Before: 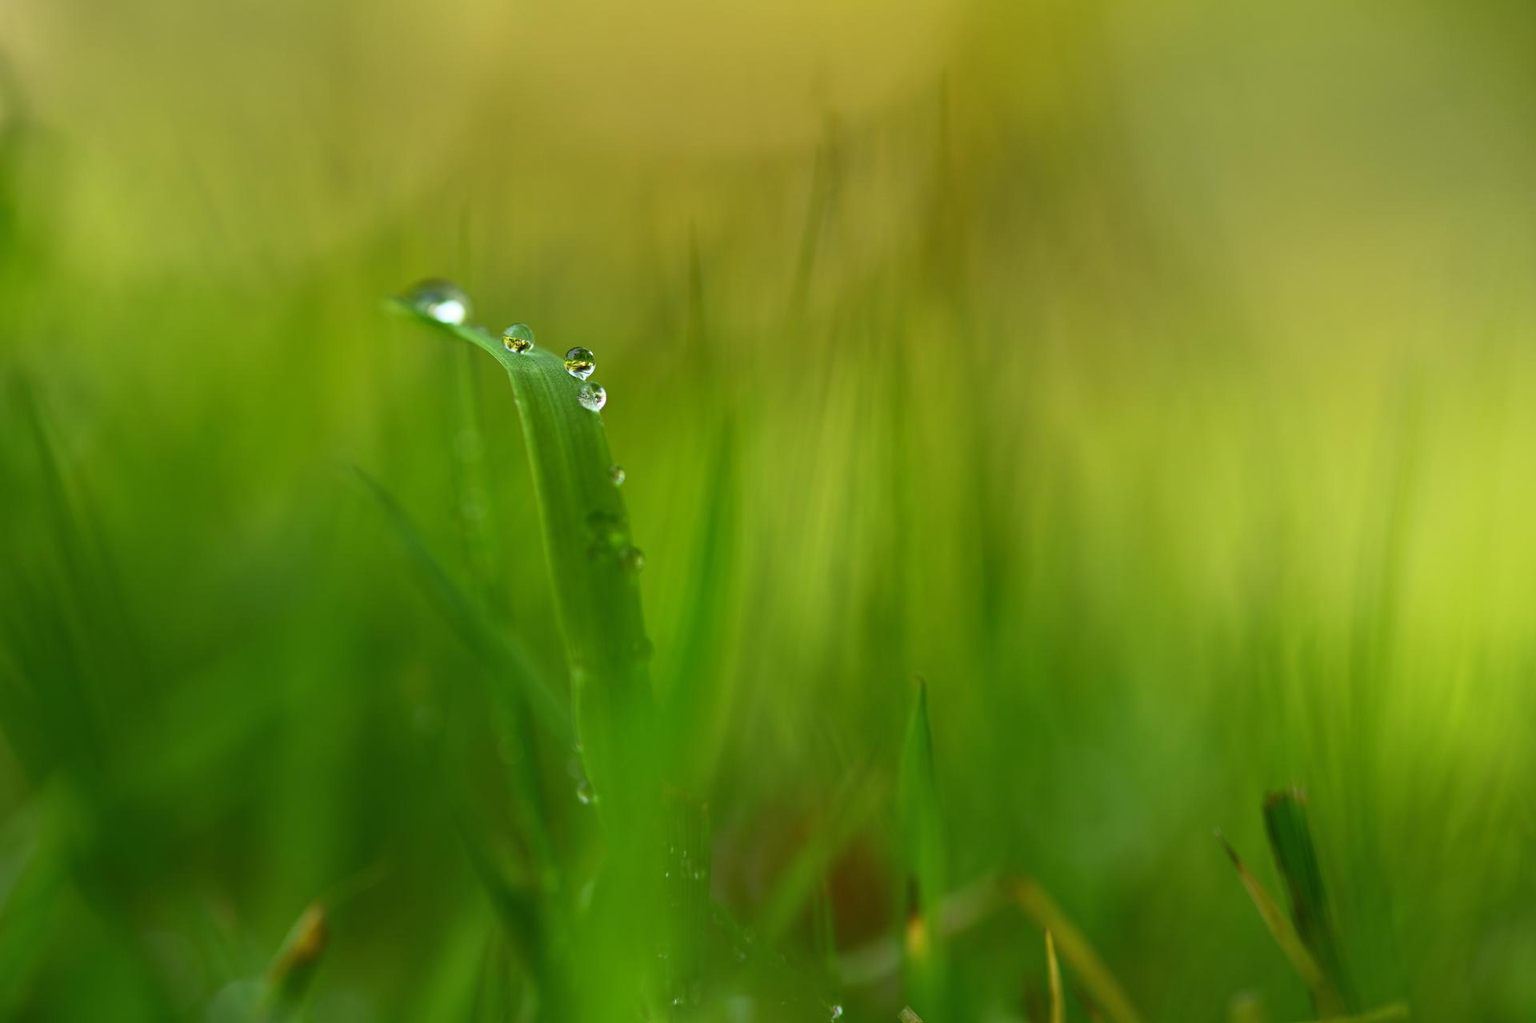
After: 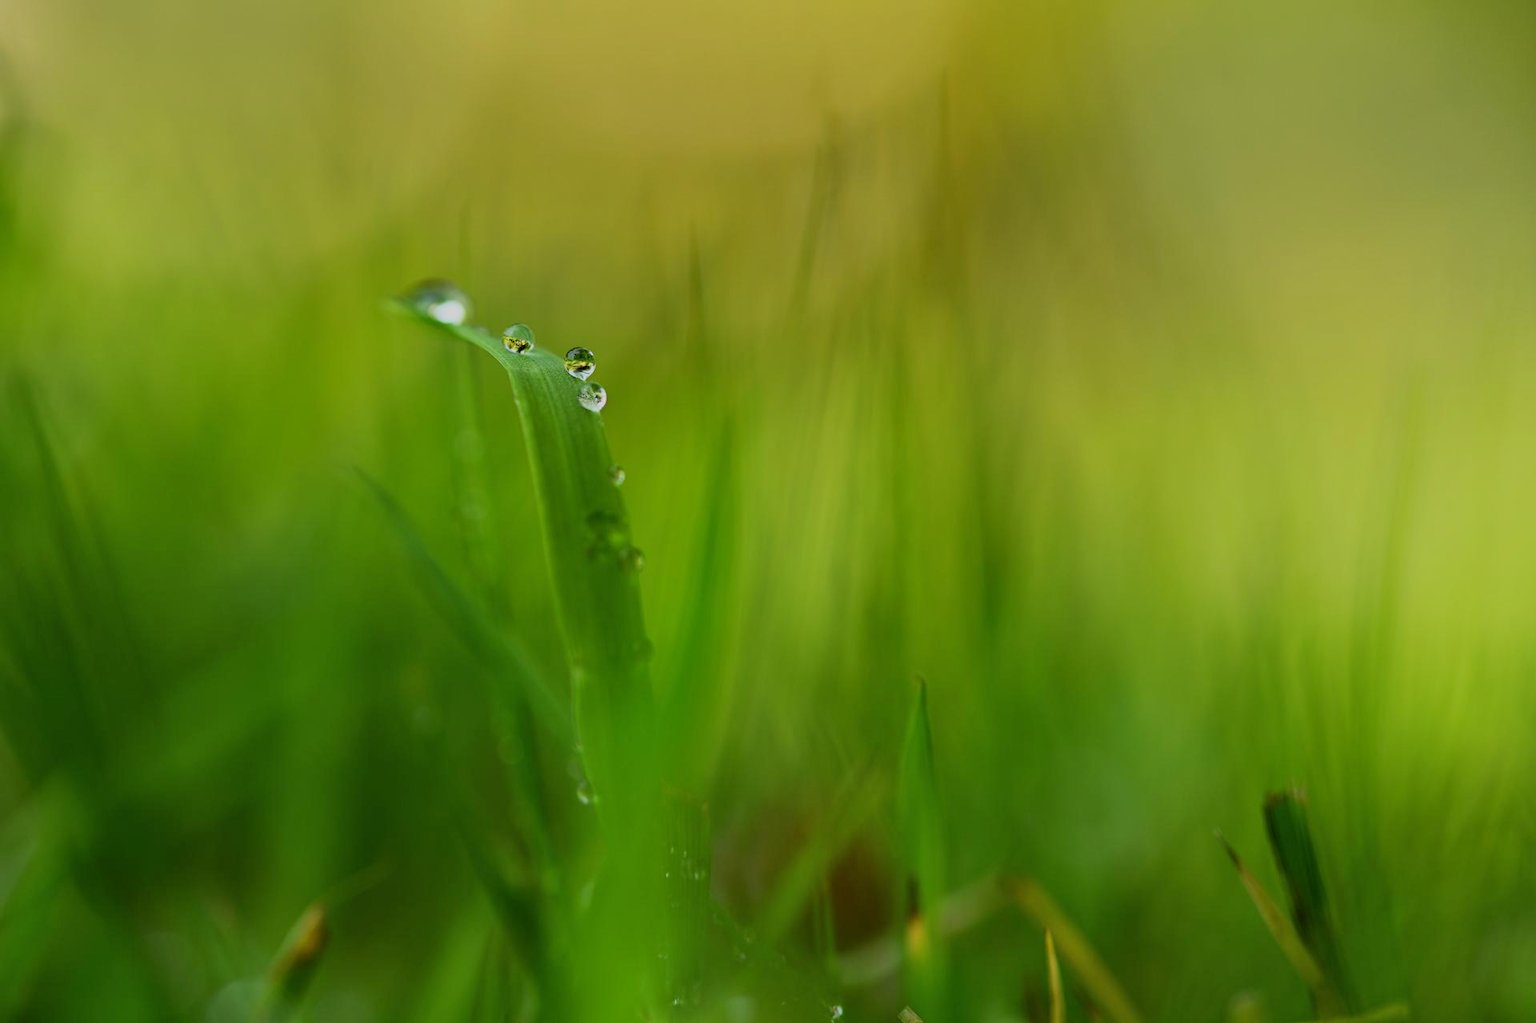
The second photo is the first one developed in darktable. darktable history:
filmic rgb: black relative exposure -9.19 EV, white relative exposure 6.72 EV, threshold 5.99 EV, hardness 3.06, contrast 1.056, enable highlight reconstruction true
